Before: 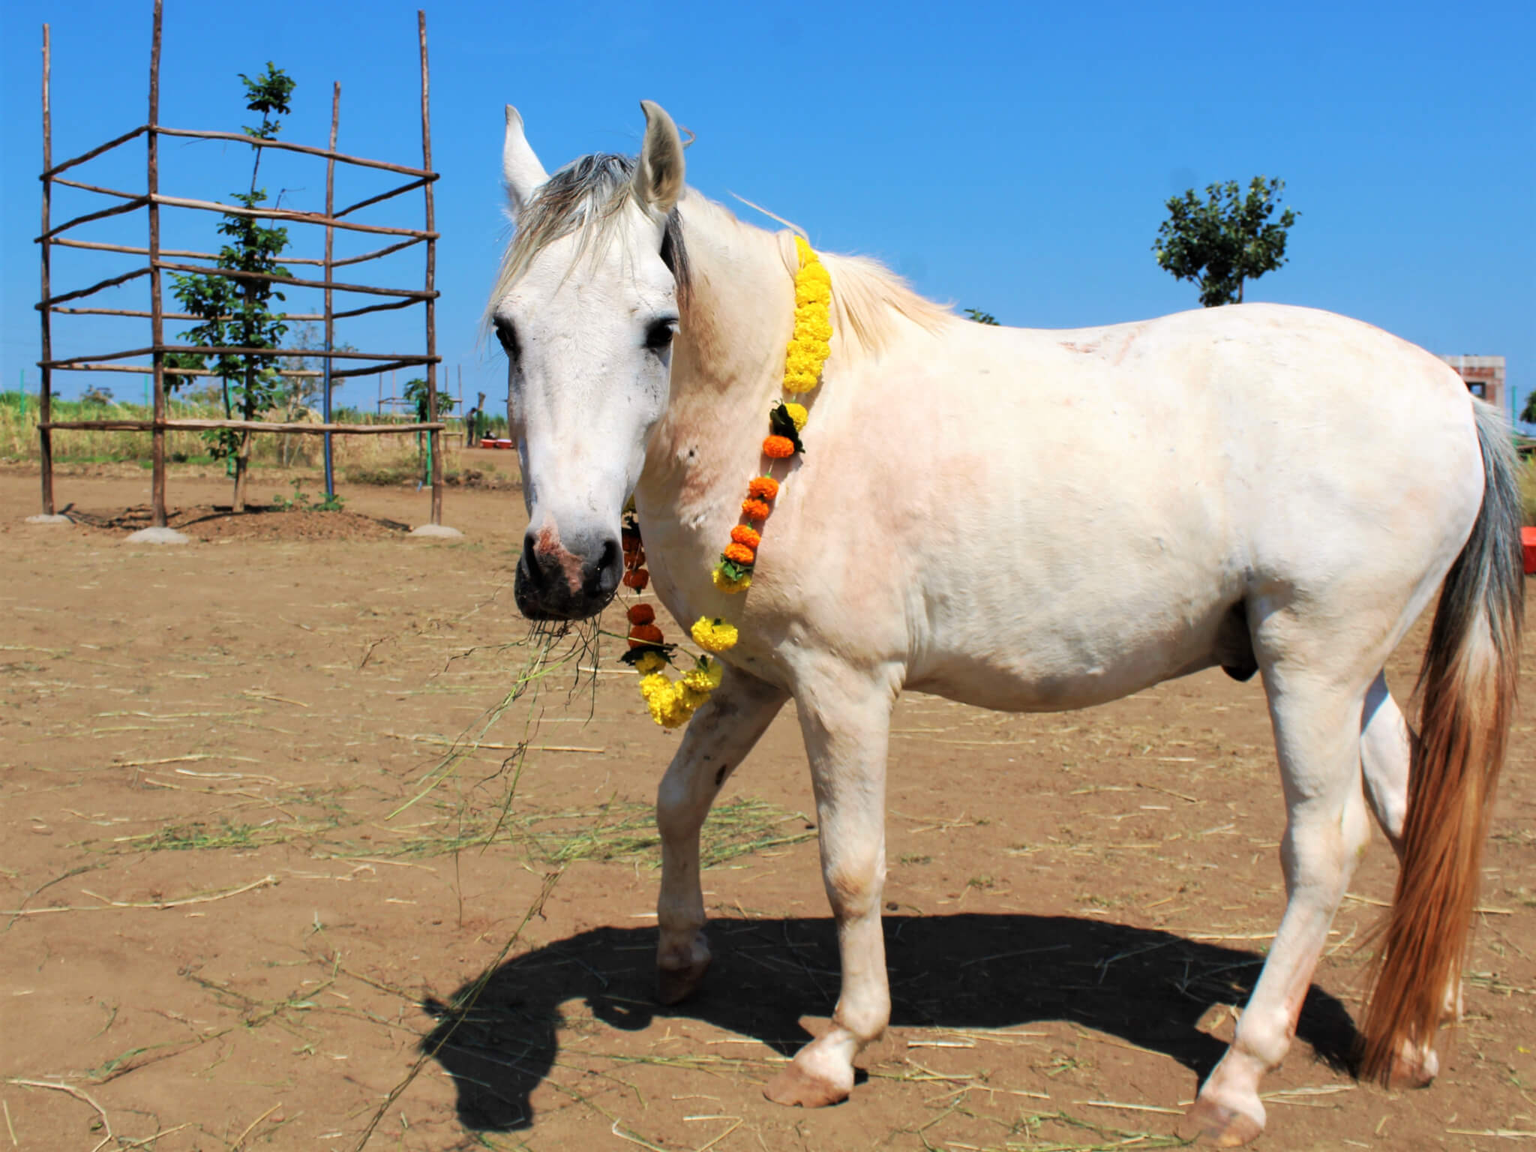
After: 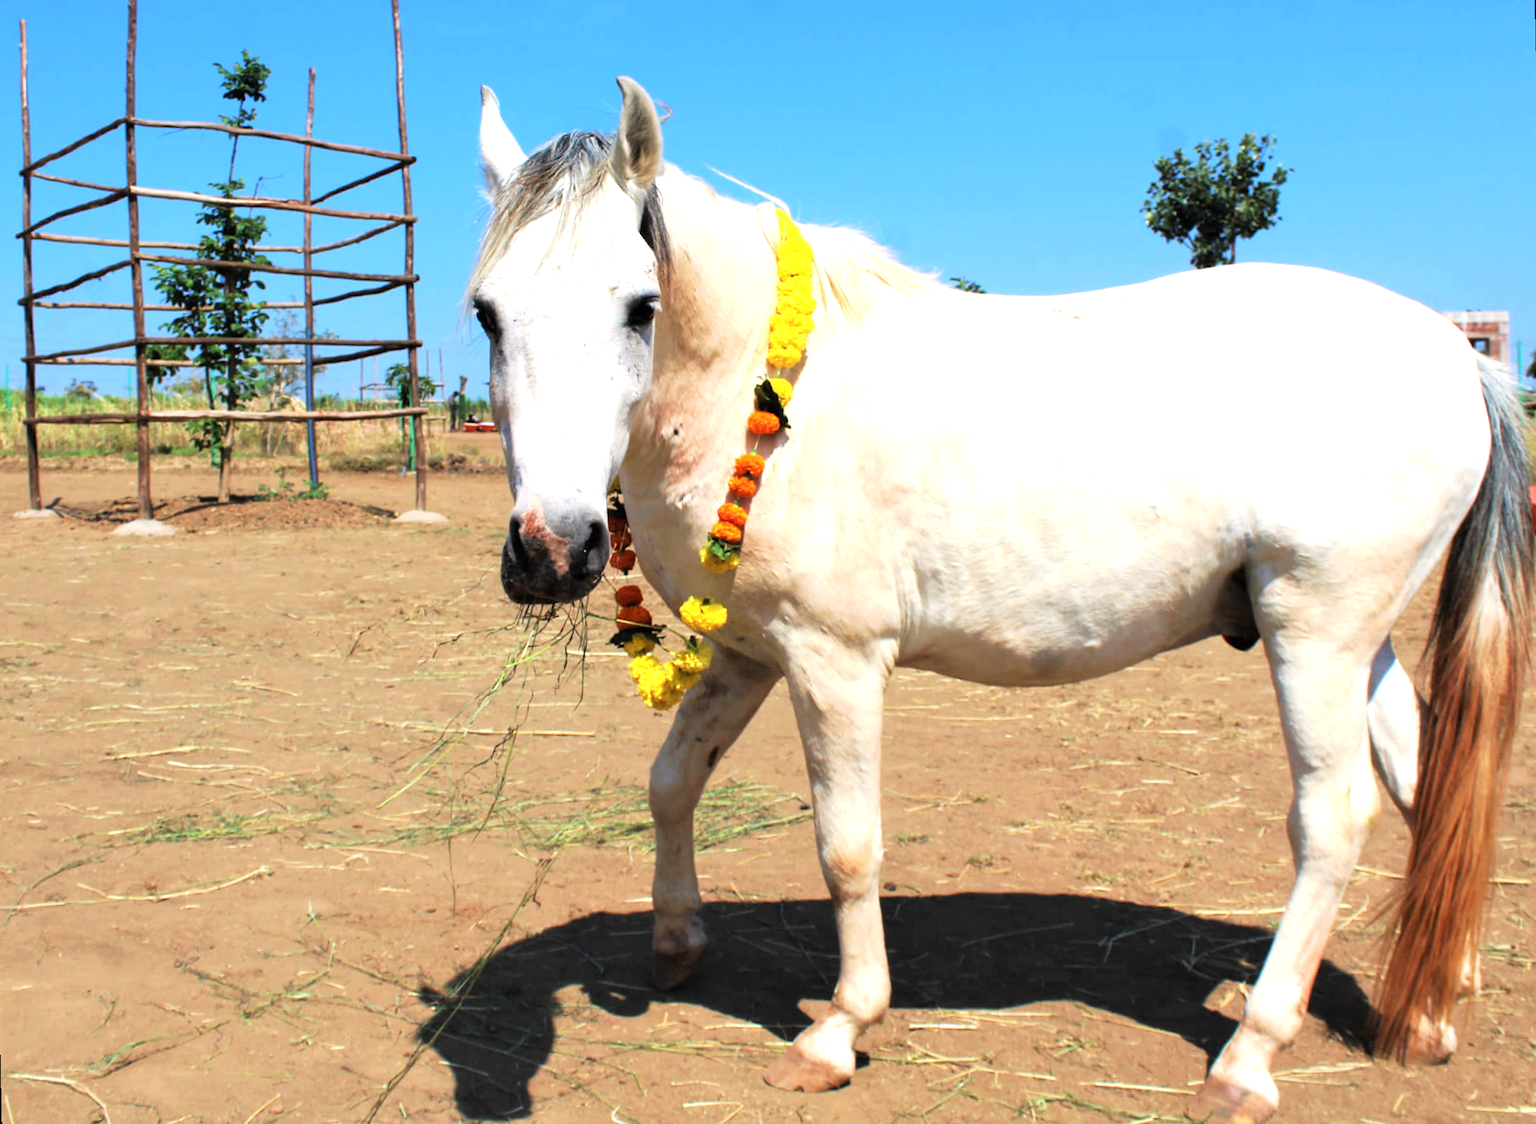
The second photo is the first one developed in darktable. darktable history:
exposure: black level correction 0, exposure 0.7 EV, compensate exposure bias true, compensate highlight preservation false
rotate and perspective: rotation -1.32°, lens shift (horizontal) -0.031, crop left 0.015, crop right 0.985, crop top 0.047, crop bottom 0.982
